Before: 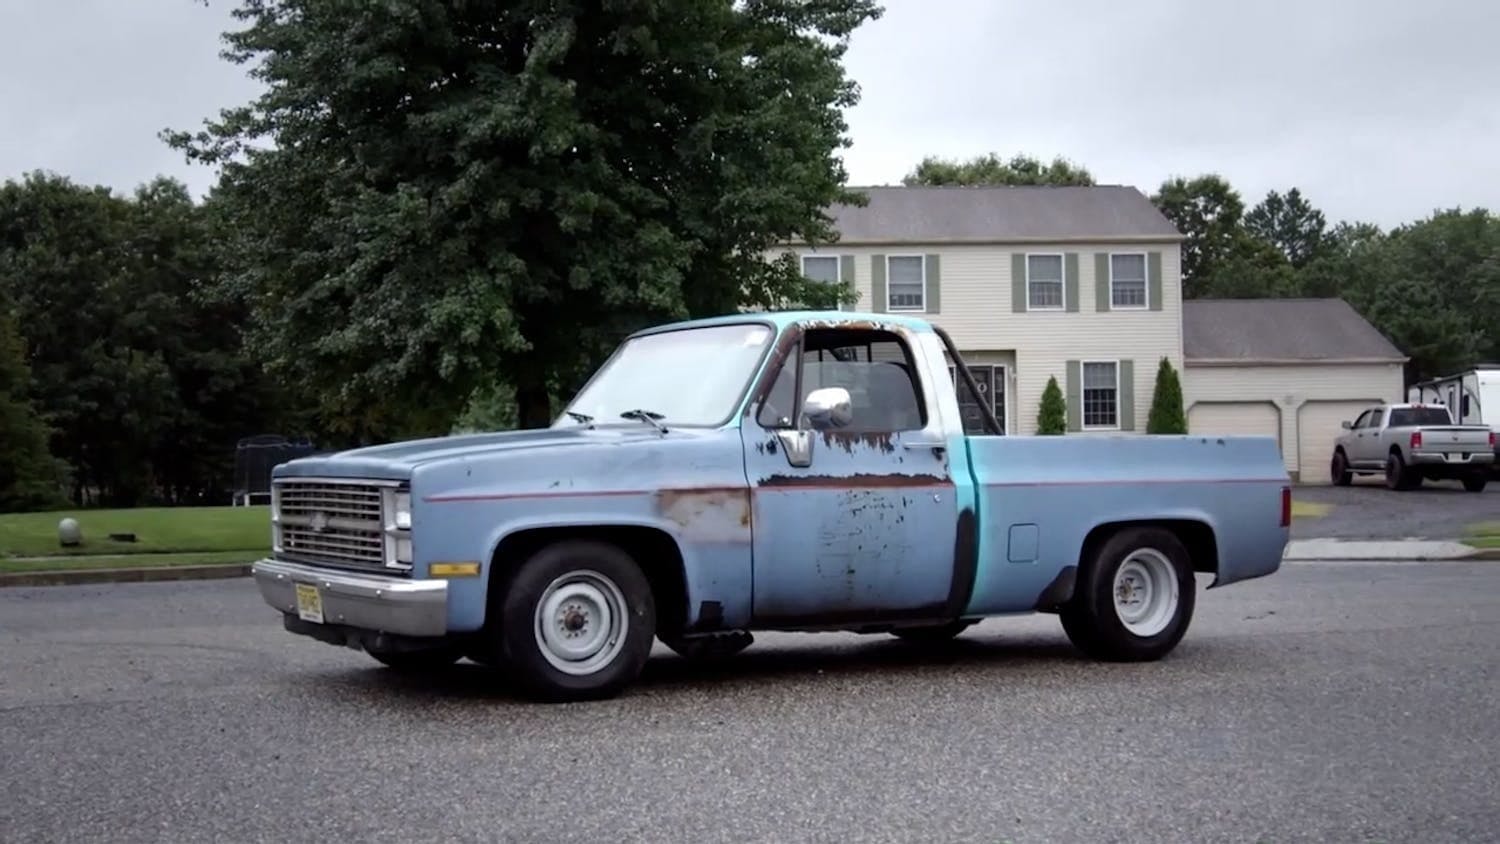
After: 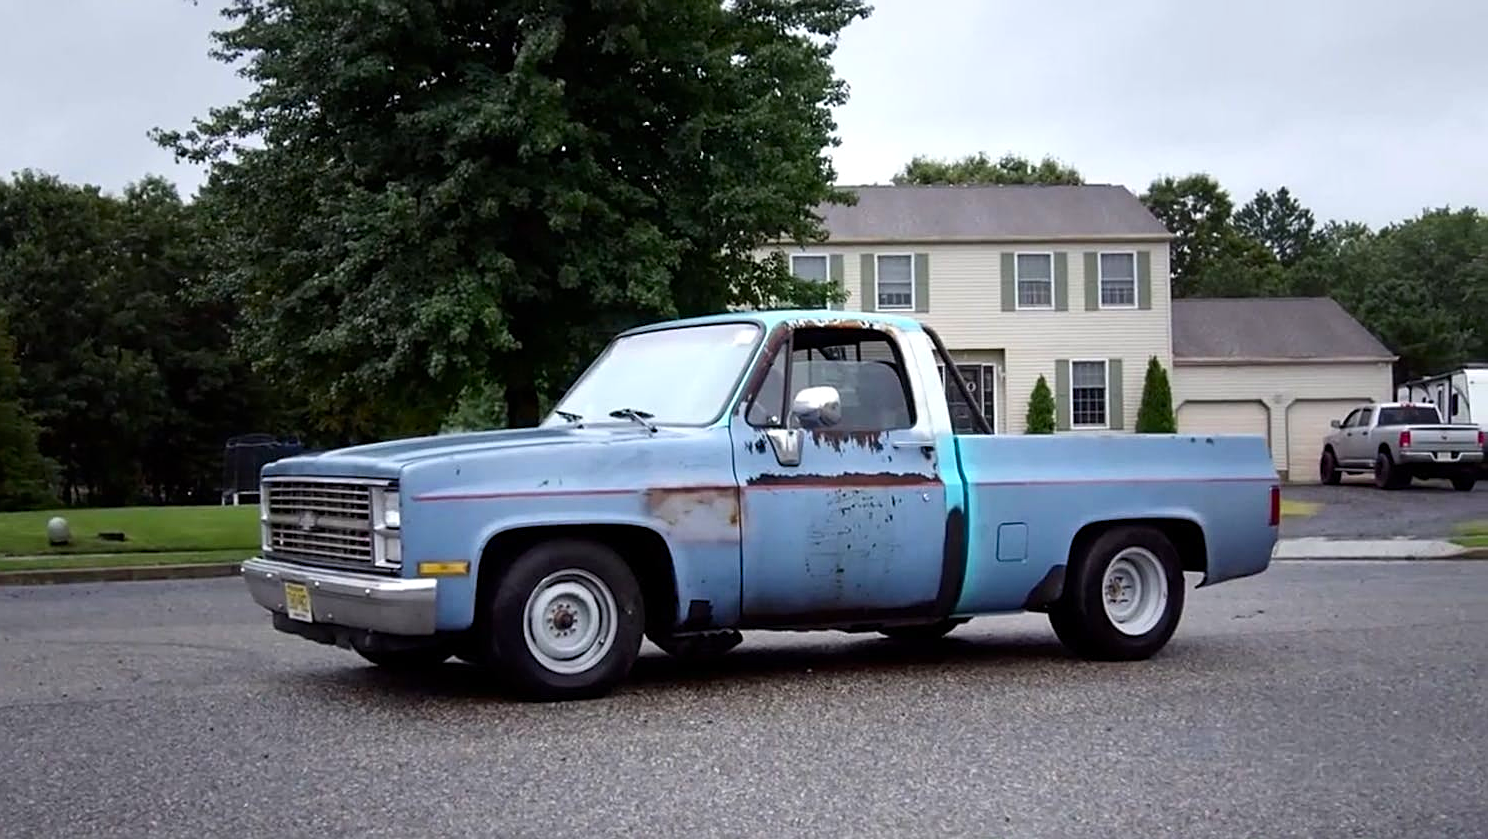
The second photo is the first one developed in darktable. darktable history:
sharpen: on, module defaults
crop and rotate: left 0.767%, top 0.182%, bottom 0.354%
contrast brightness saturation: contrast 0.093, saturation 0.272
levels: levels [0, 0.492, 0.984]
